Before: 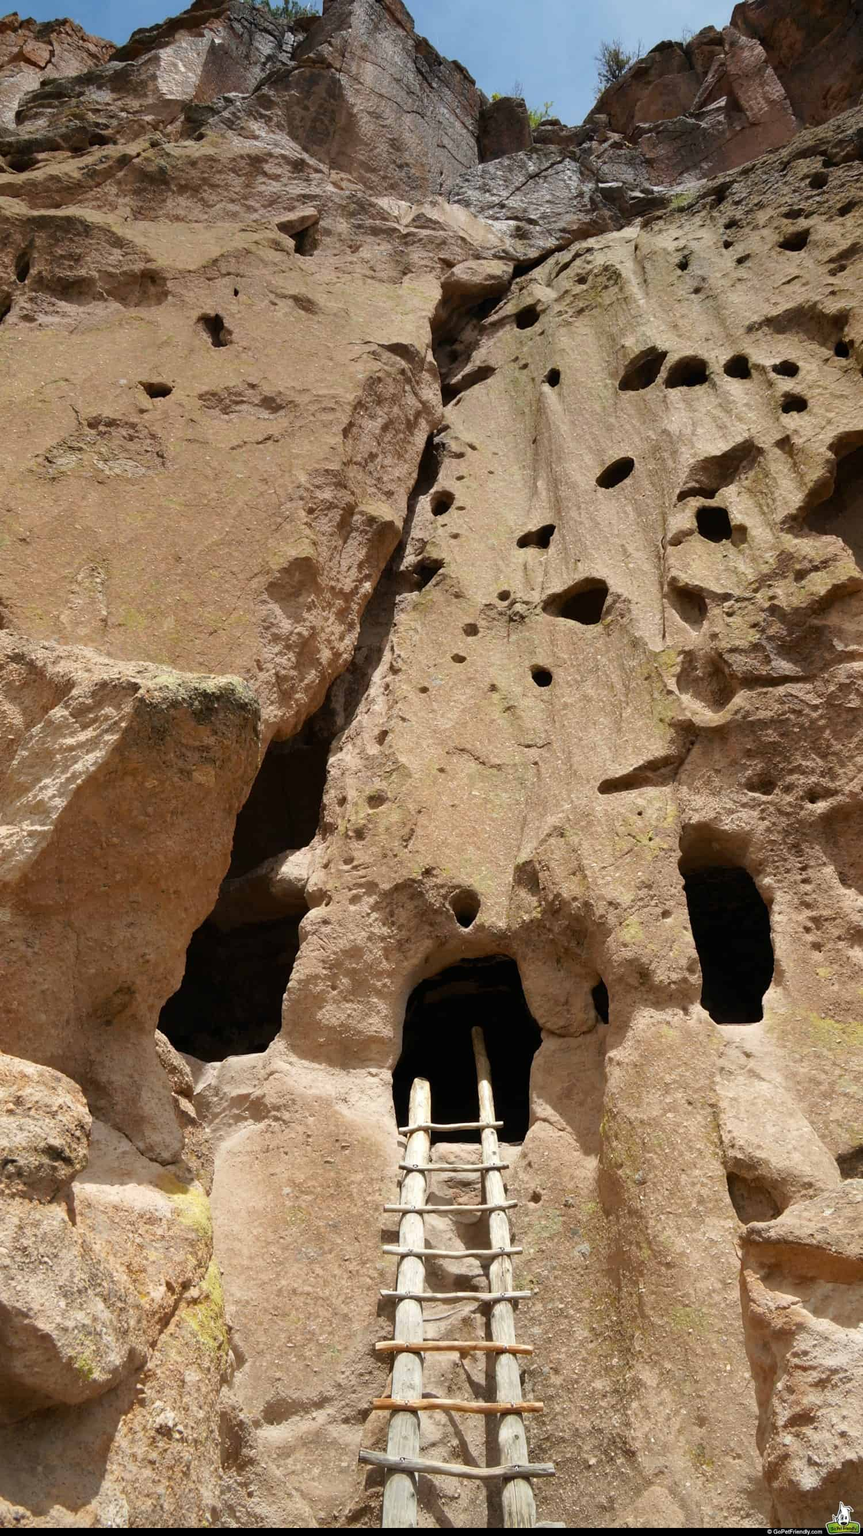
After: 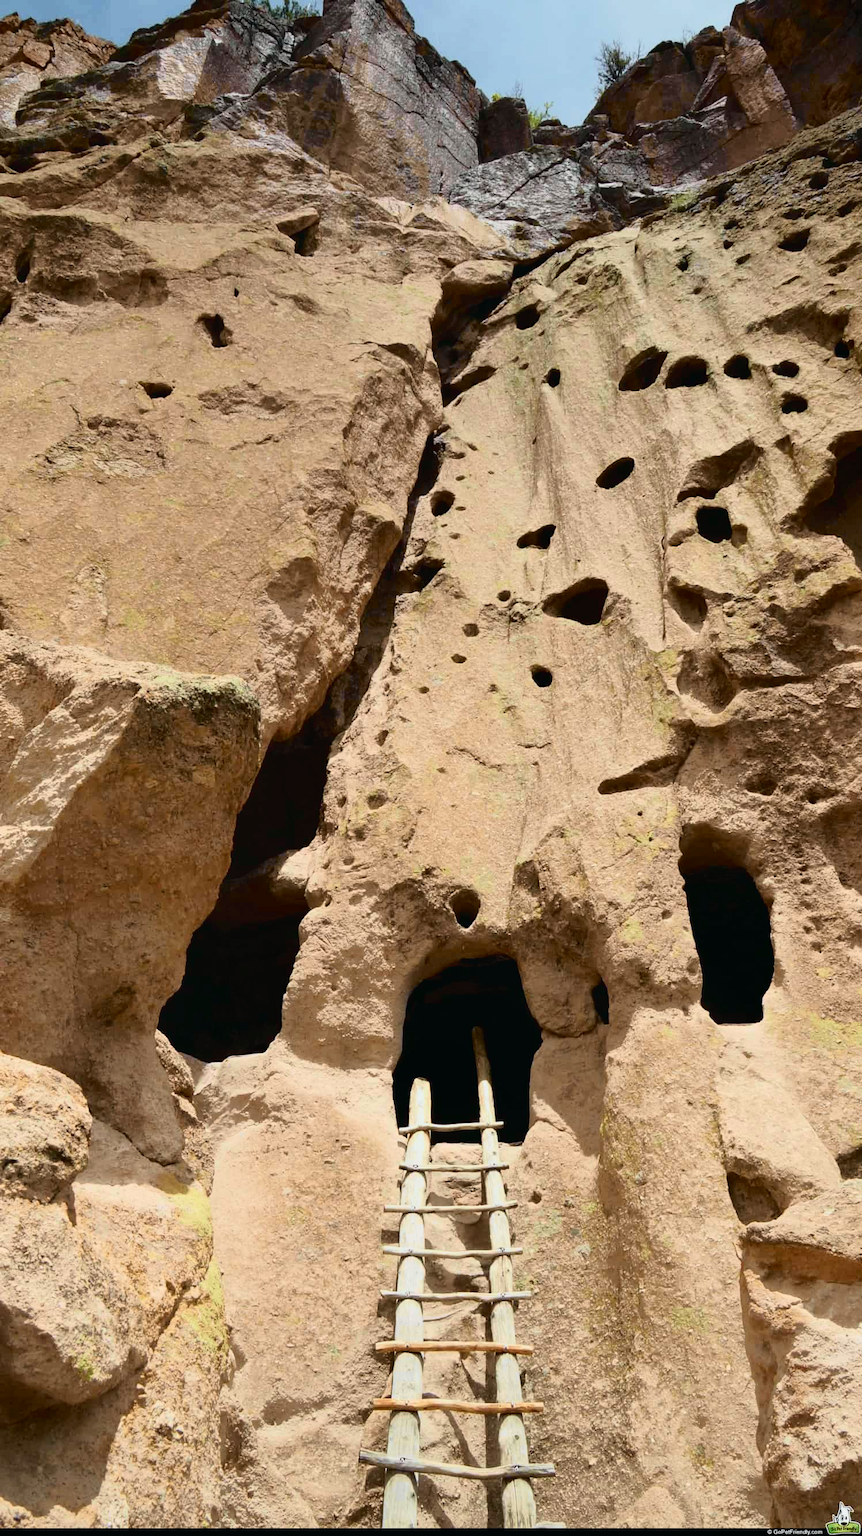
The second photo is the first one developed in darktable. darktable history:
tone curve: curves: ch0 [(0, 0.008) (0.081, 0.044) (0.177, 0.123) (0.283, 0.253) (0.416, 0.449) (0.495, 0.524) (0.661, 0.756) (0.796, 0.859) (1, 0.951)]; ch1 [(0, 0) (0.161, 0.092) (0.35, 0.33) (0.392, 0.392) (0.427, 0.426) (0.479, 0.472) (0.505, 0.5) (0.521, 0.524) (0.567, 0.564) (0.583, 0.588) (0.625, 0.627) (0.678, 0.733) (1, 1)]; ch2 [(0, 0) (0.346, 0.362) (0.404, 0.427) (0.502, 0.499) (0.531, 0.523) (0.544, 0.561) (0.58, 0.59) (0.629, 0.642) (0.717, 0.678) (1, 1)], color space Lab, independent channels, preserve colors none
local contrast: mode bilateral grid, contrast 100, coarseness 100, detail 91%, midtone range 0.2
